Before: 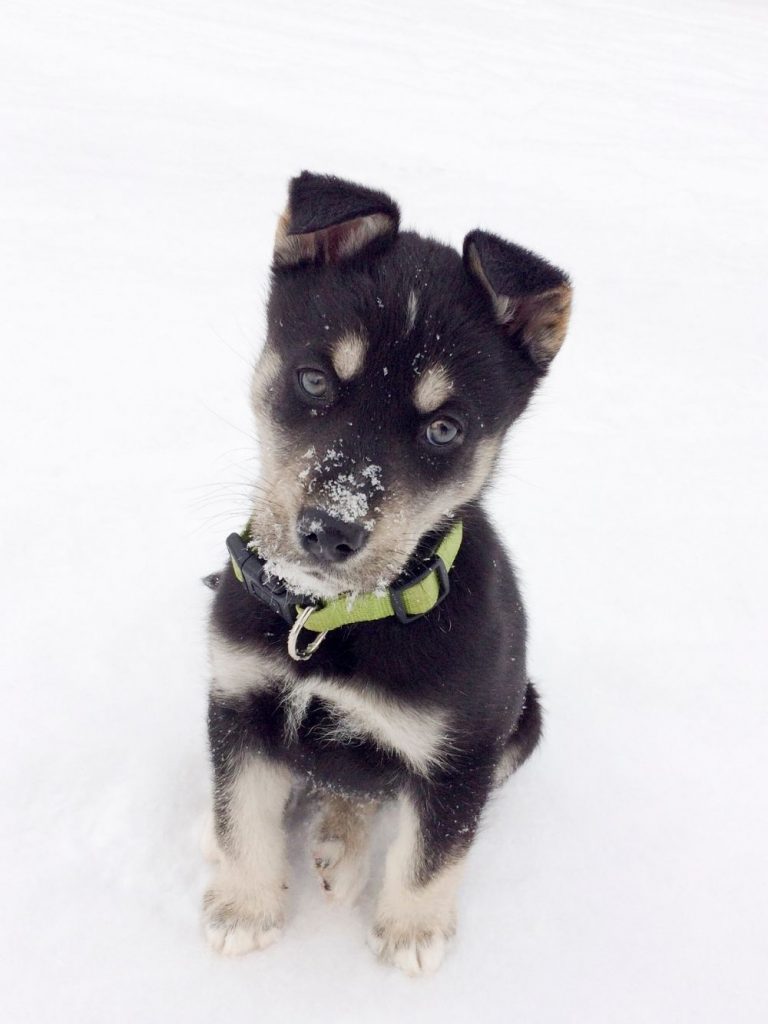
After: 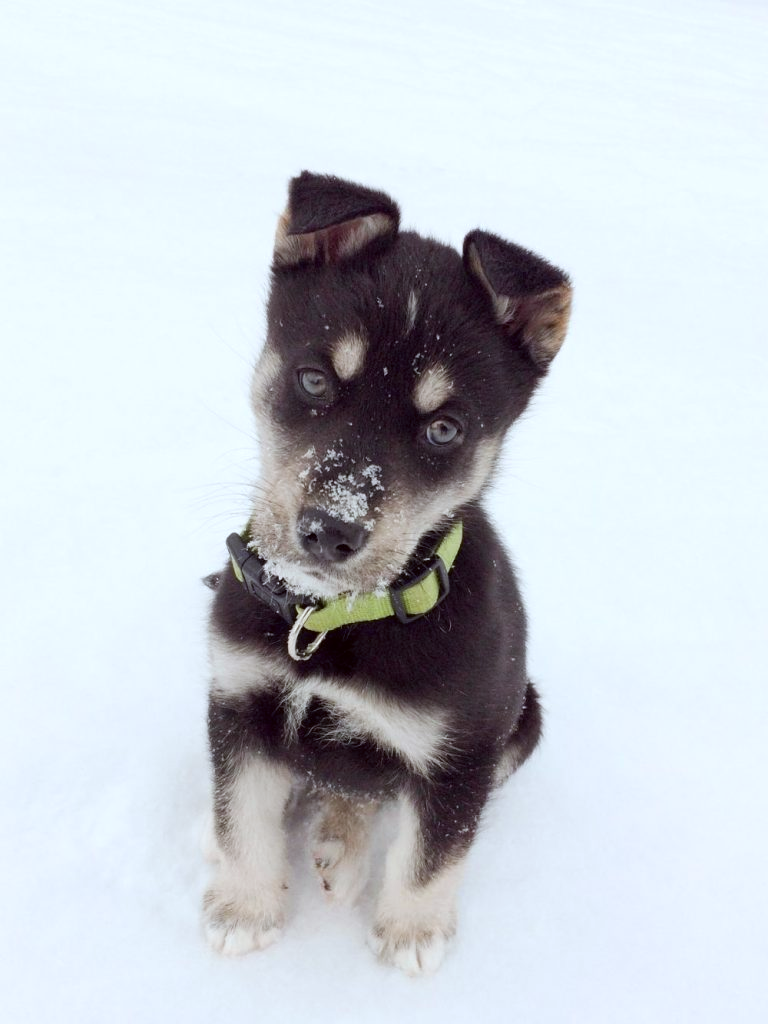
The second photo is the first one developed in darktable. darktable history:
color correction: highlights a* -3.06, highlights b* -6.75, shadows a* 3.23, shadows b* 5.32
